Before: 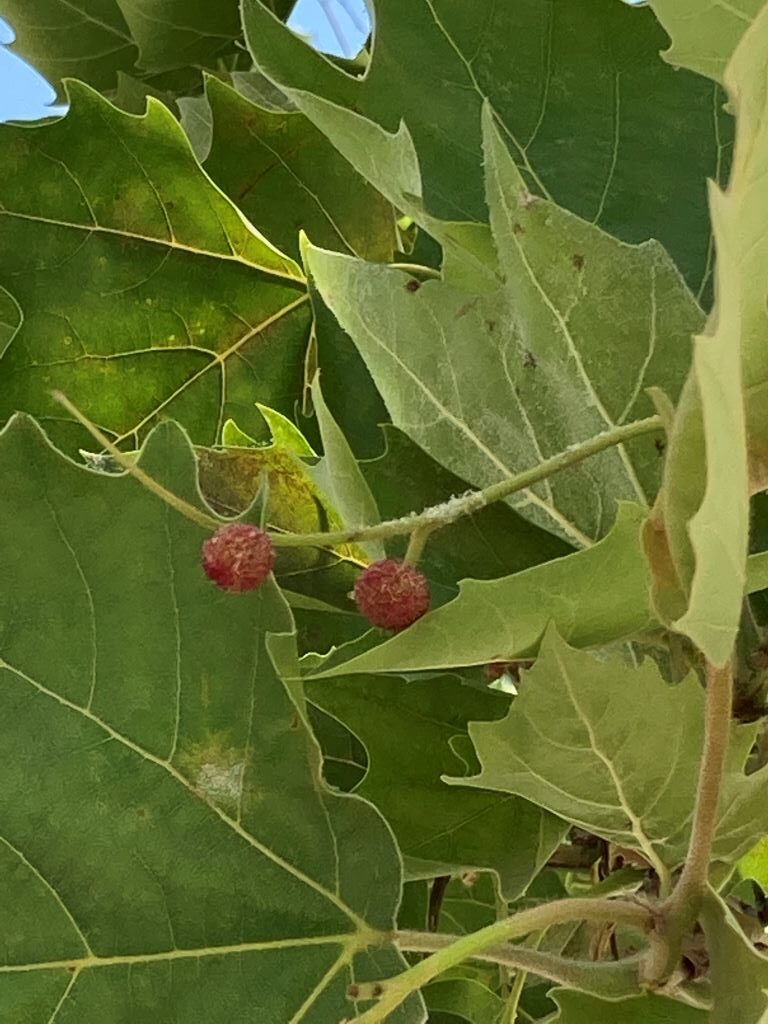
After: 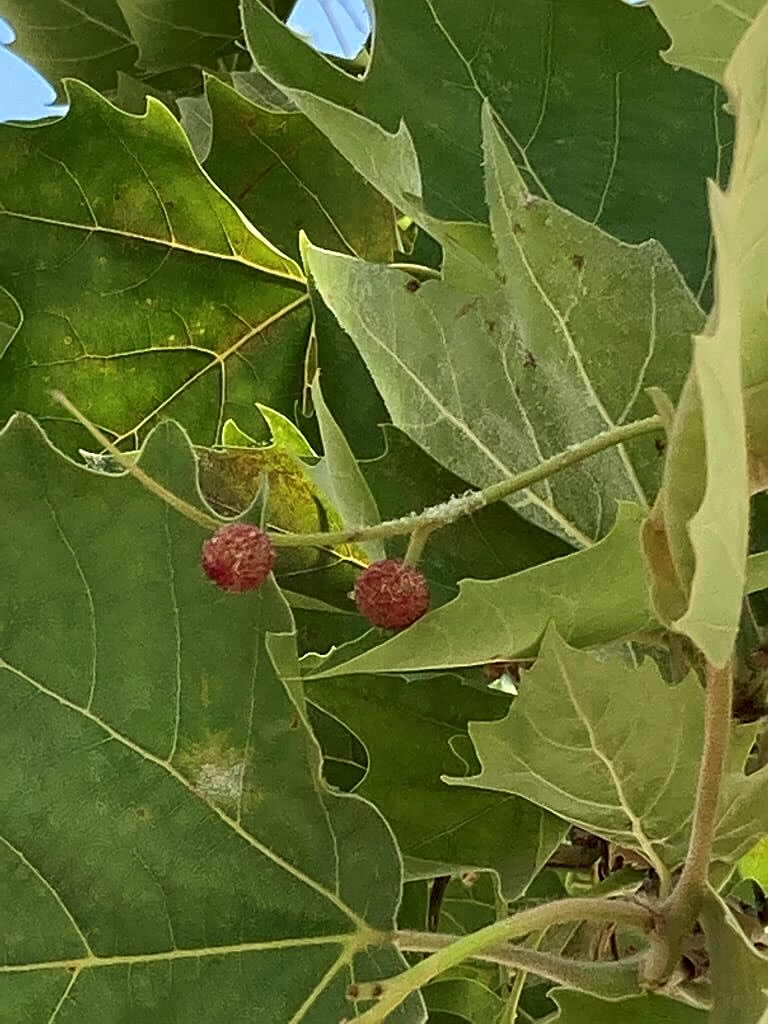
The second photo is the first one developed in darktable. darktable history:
local contrast: highlights 106%, shadows 102%, detail 119%, midtone range 0.2
sharpen: amount 0.471
